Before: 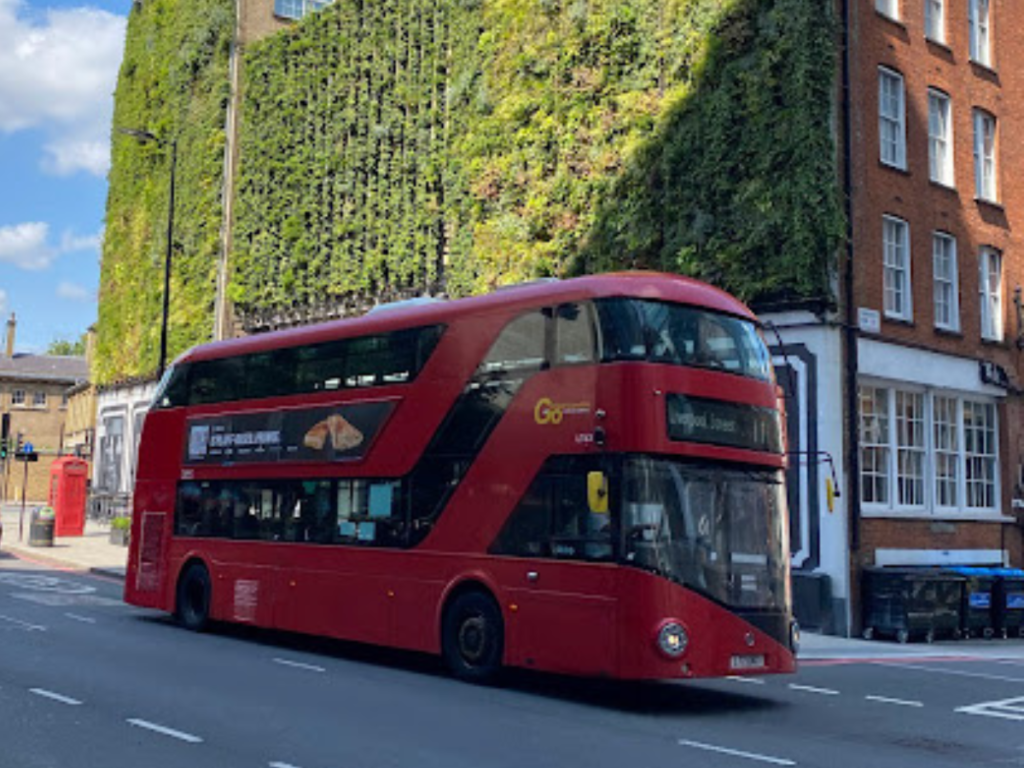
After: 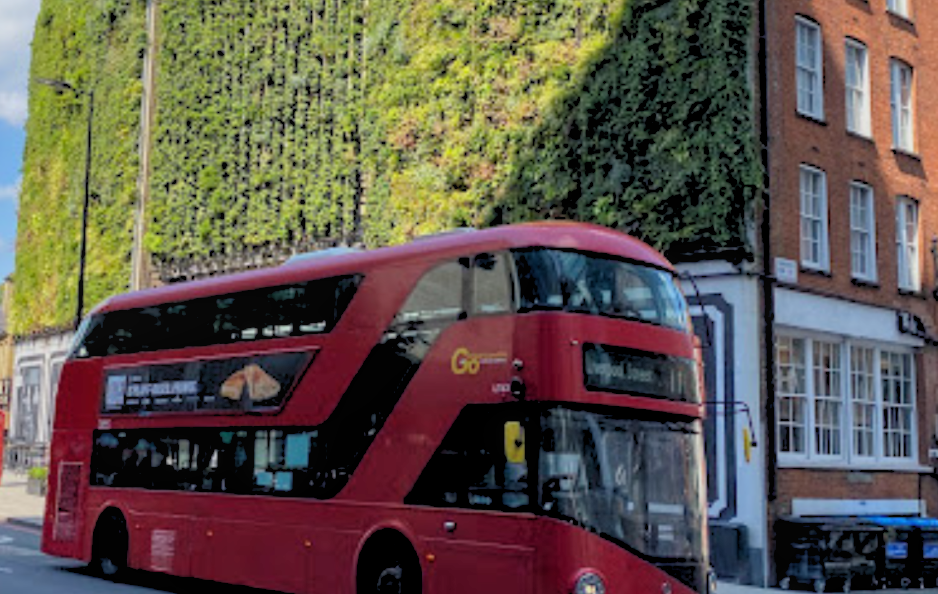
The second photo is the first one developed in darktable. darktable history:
crop: left 8.155%, top 6.611%, bottom 15.385%
rgb levels: preserve colors sum RGB, levels [[0.038, 0.433, 0.934], [0, 0.5, 1], [0, 0.5, 1]]
local contrast: detail 110%
